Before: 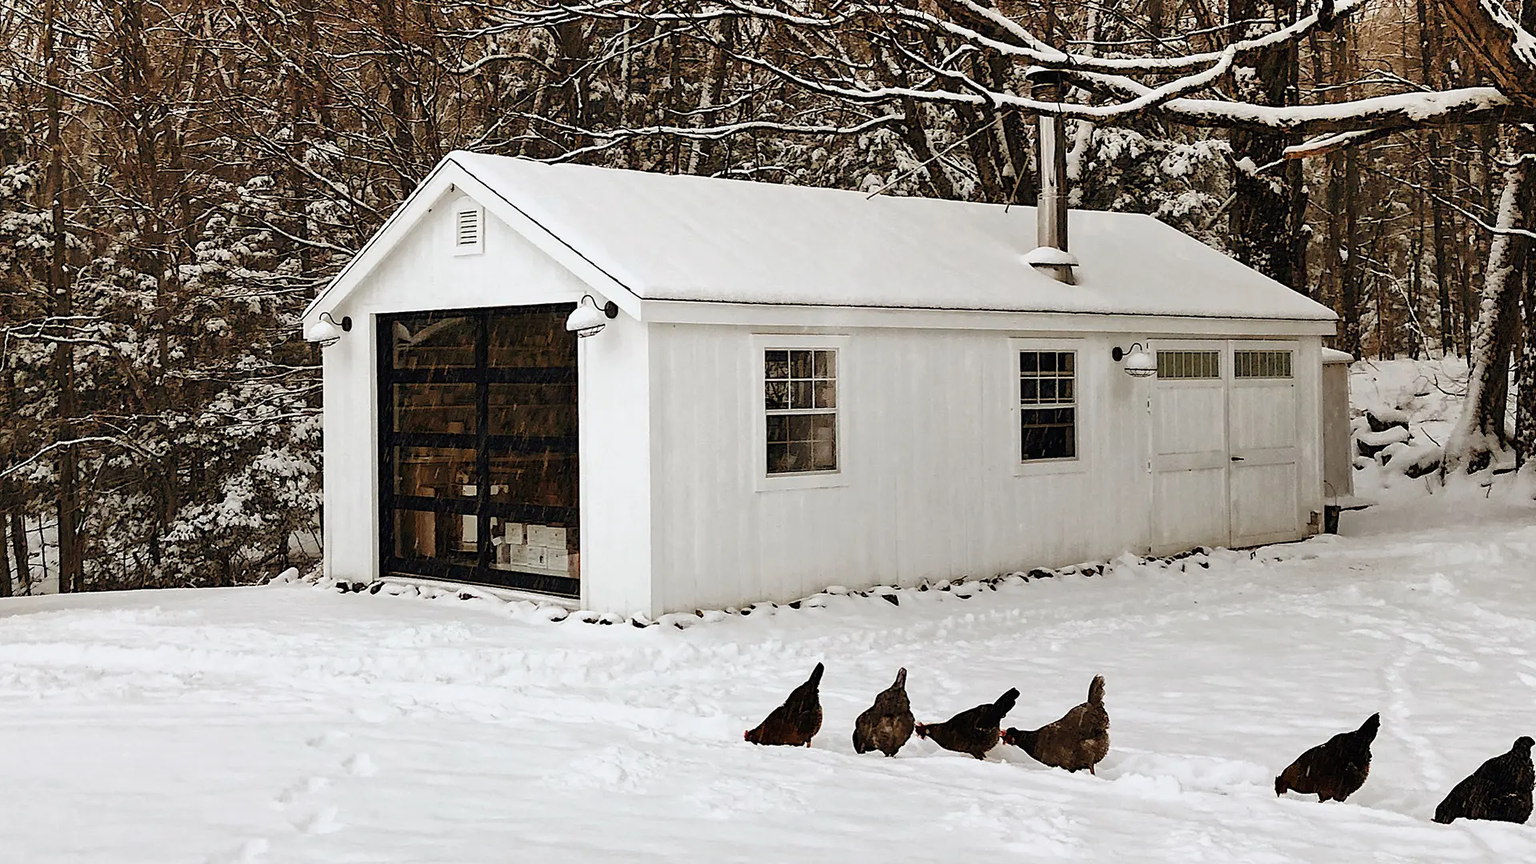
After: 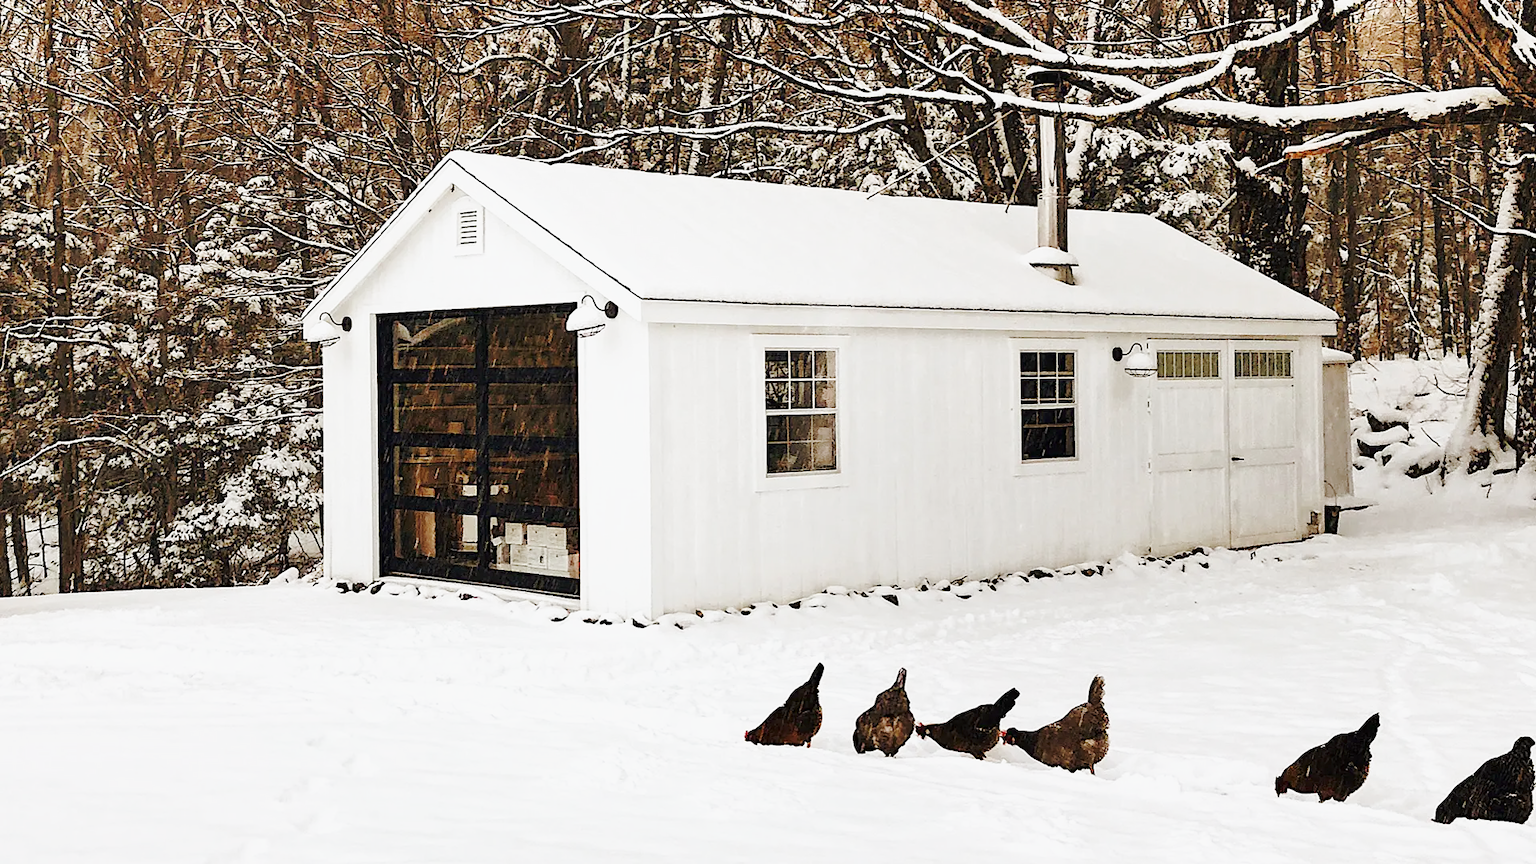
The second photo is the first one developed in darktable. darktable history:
base curve: curves: ch0 [(0, 0) (0.025, 0.046) (0.112, 0.277) (0.467, 0.74) (0.814, 0.929) (1, 0.942)], preserve colors none
